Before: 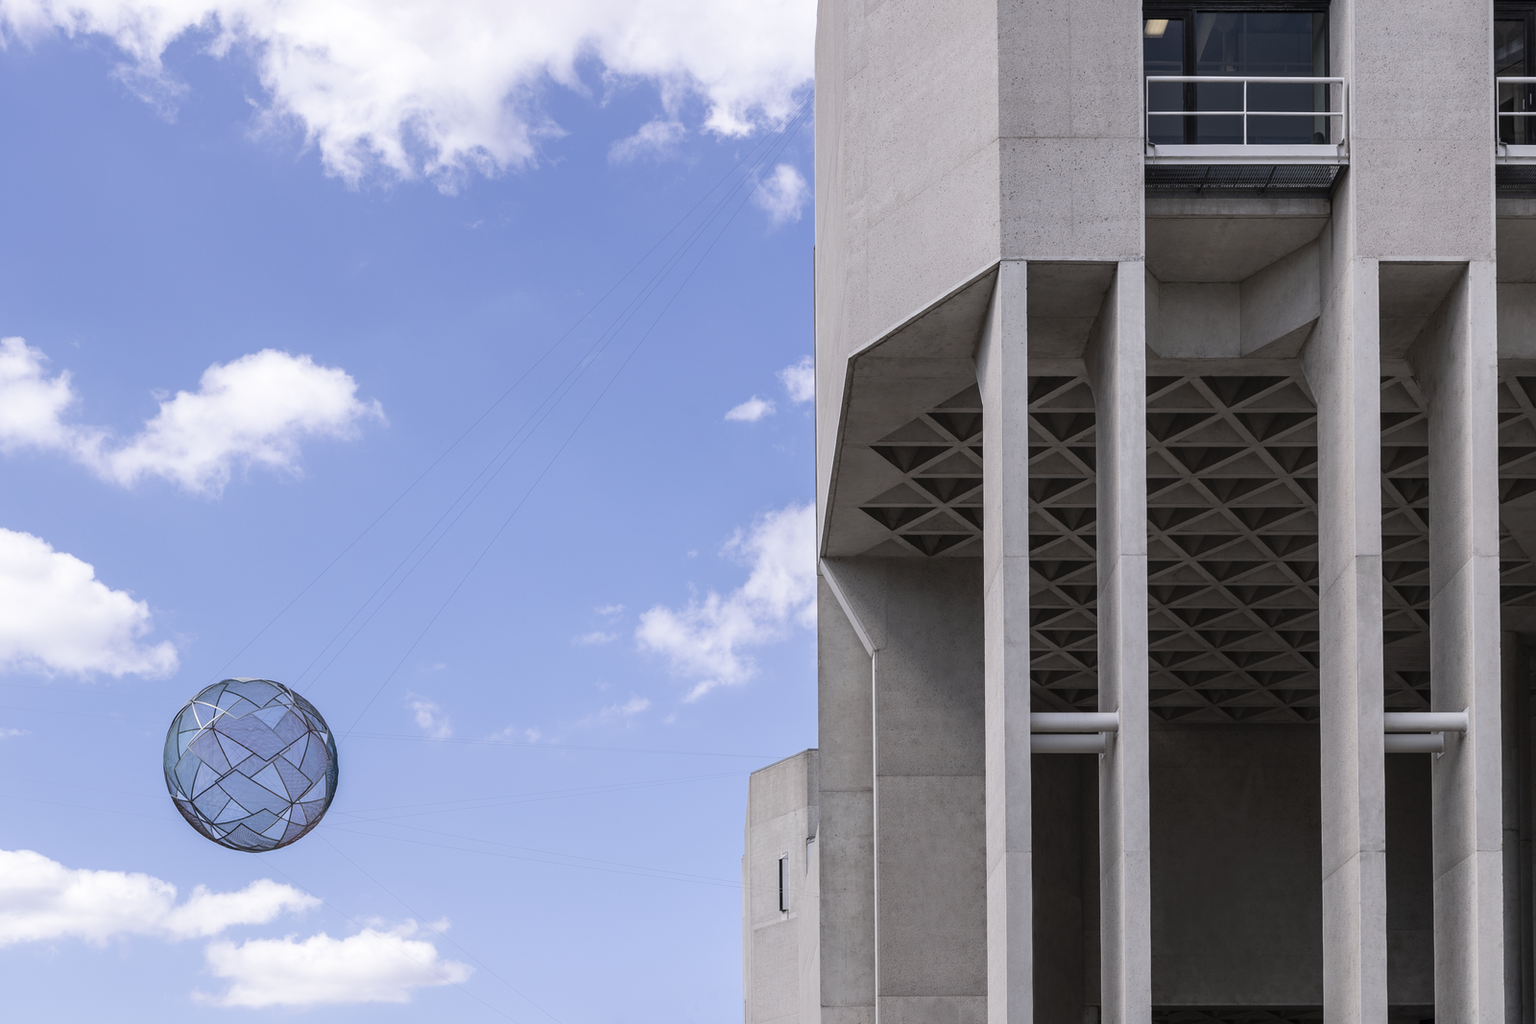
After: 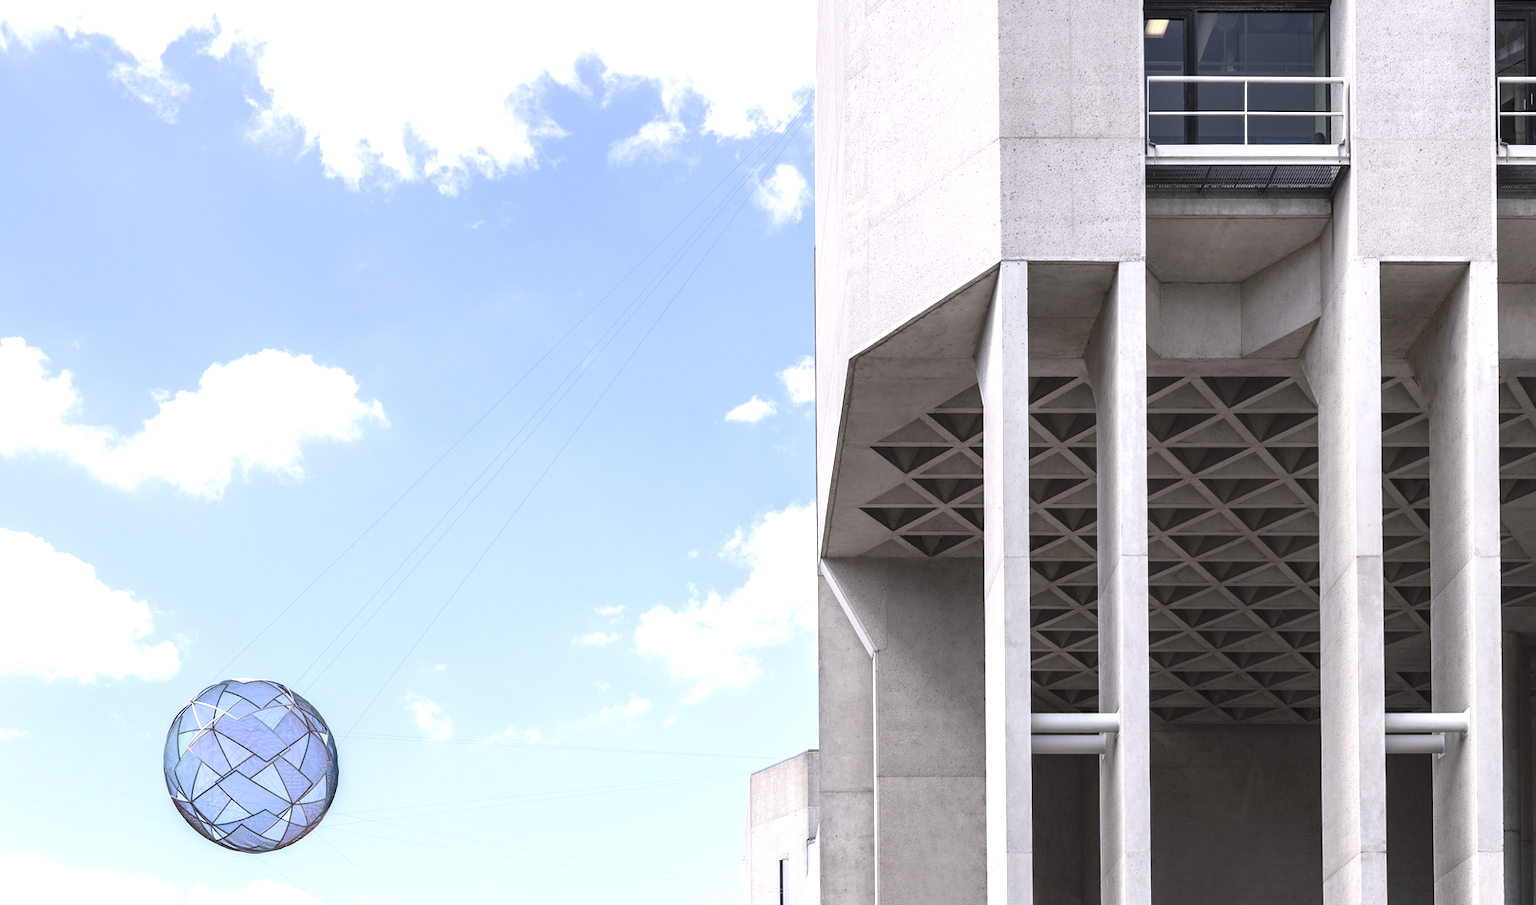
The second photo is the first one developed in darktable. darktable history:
crop and rotate: top 0%, bottom 11.58%
exposure: exposure 1.06 EV, compensate highlight preservation false
